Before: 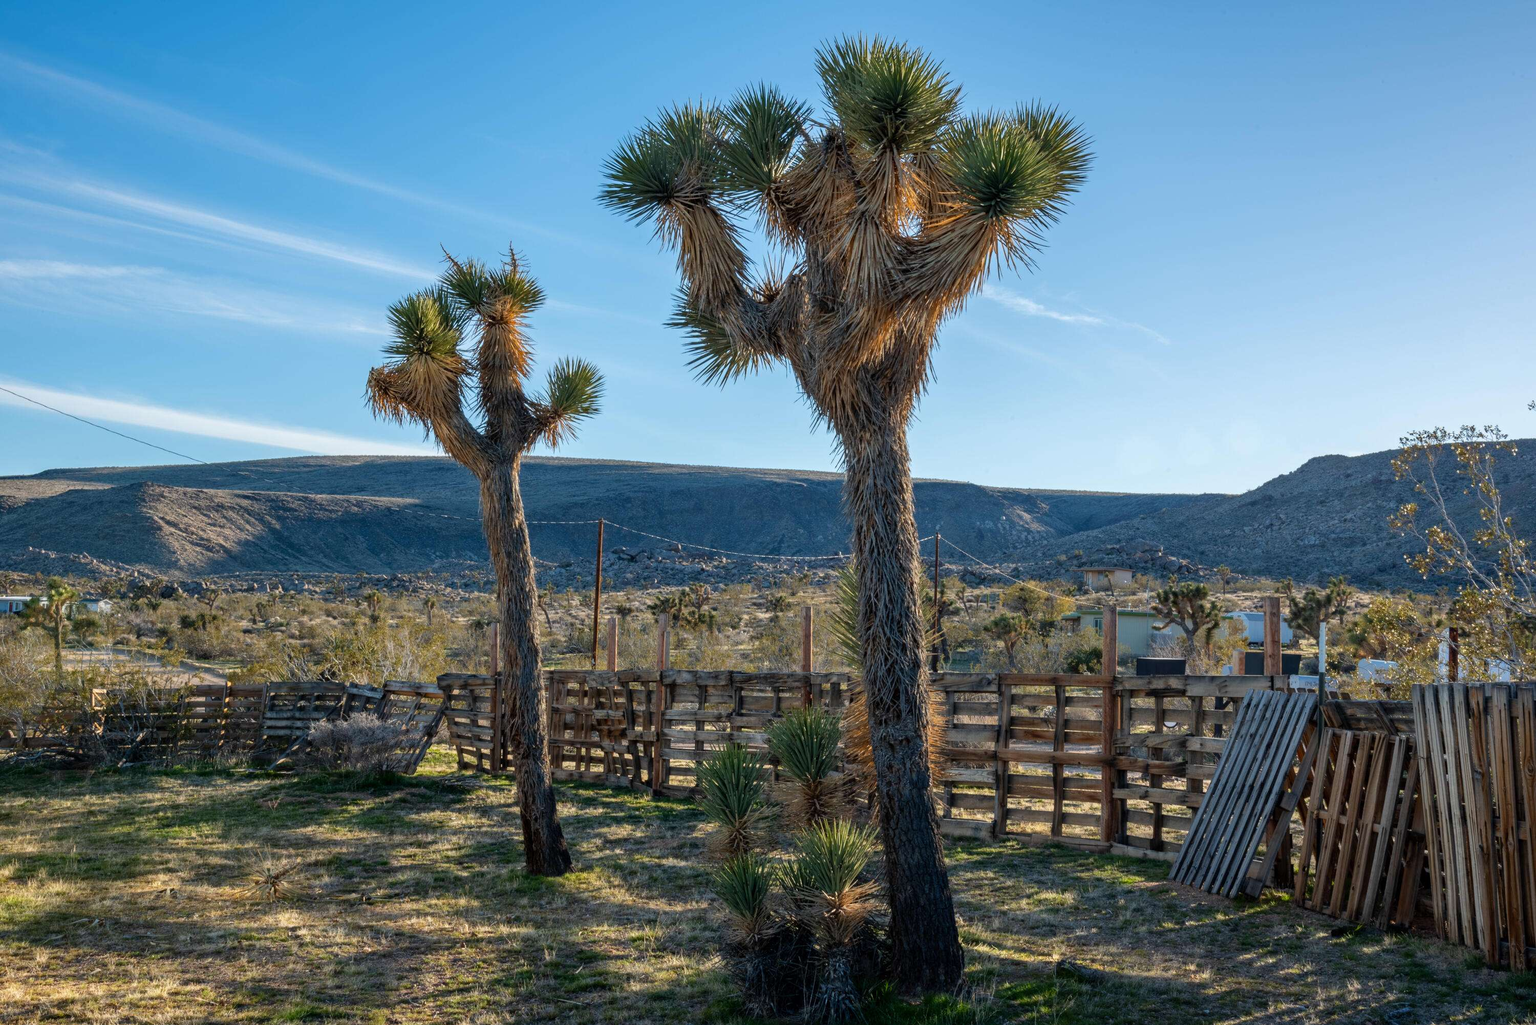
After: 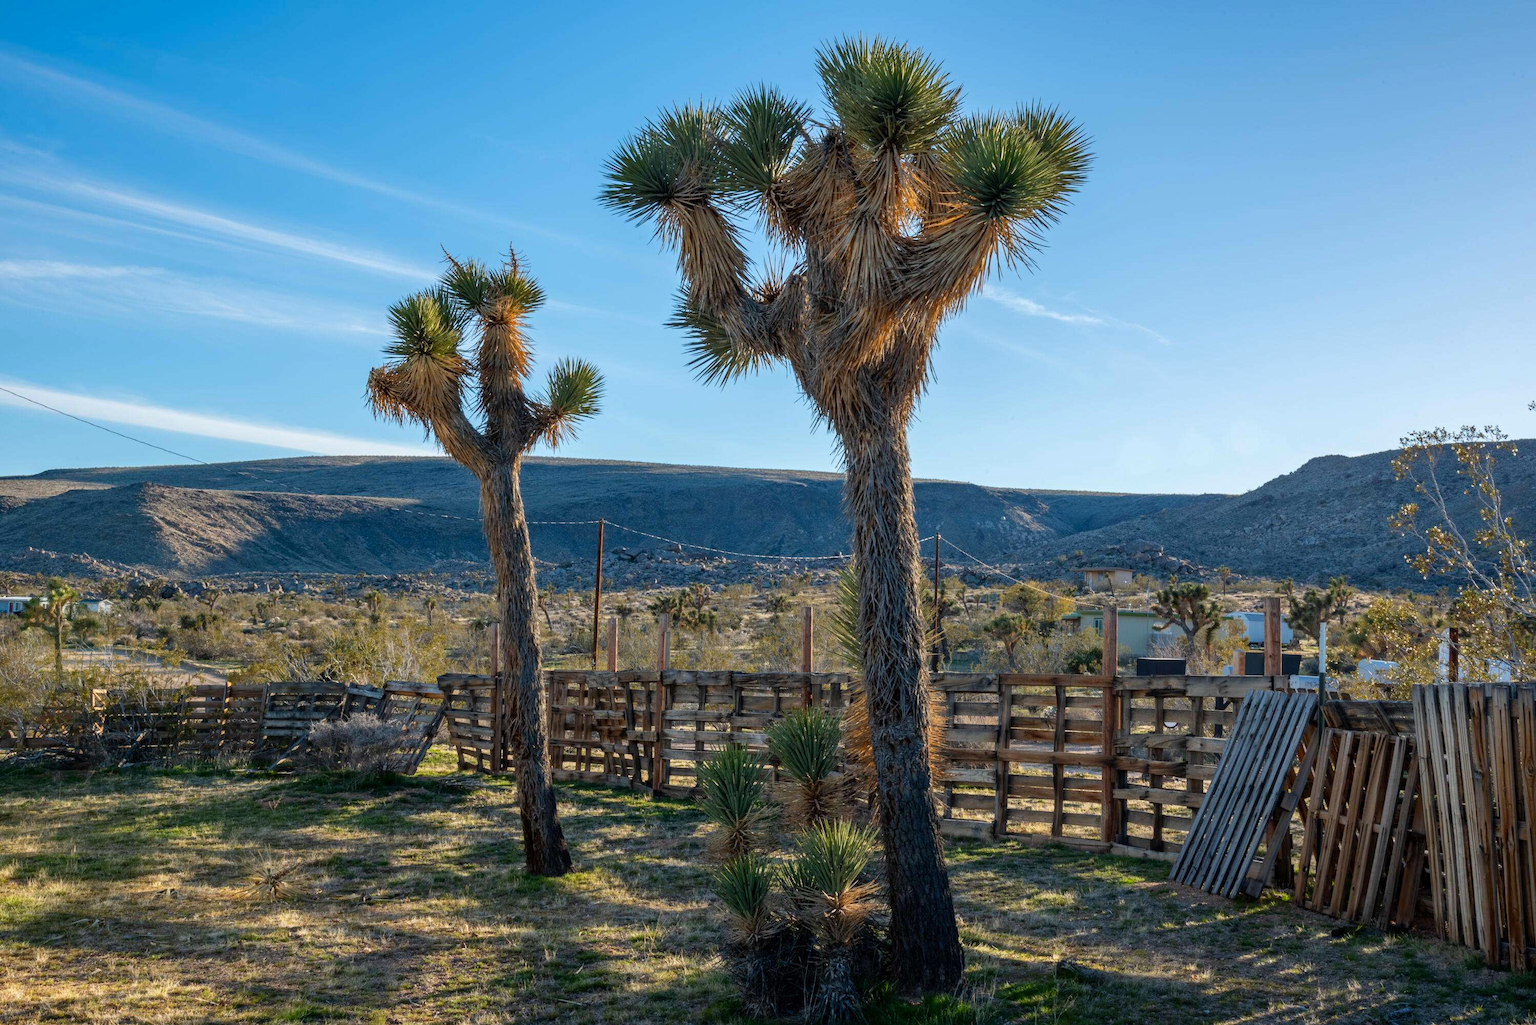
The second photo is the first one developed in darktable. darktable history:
color correction: highlights b* 0.014, saturation 1.08
